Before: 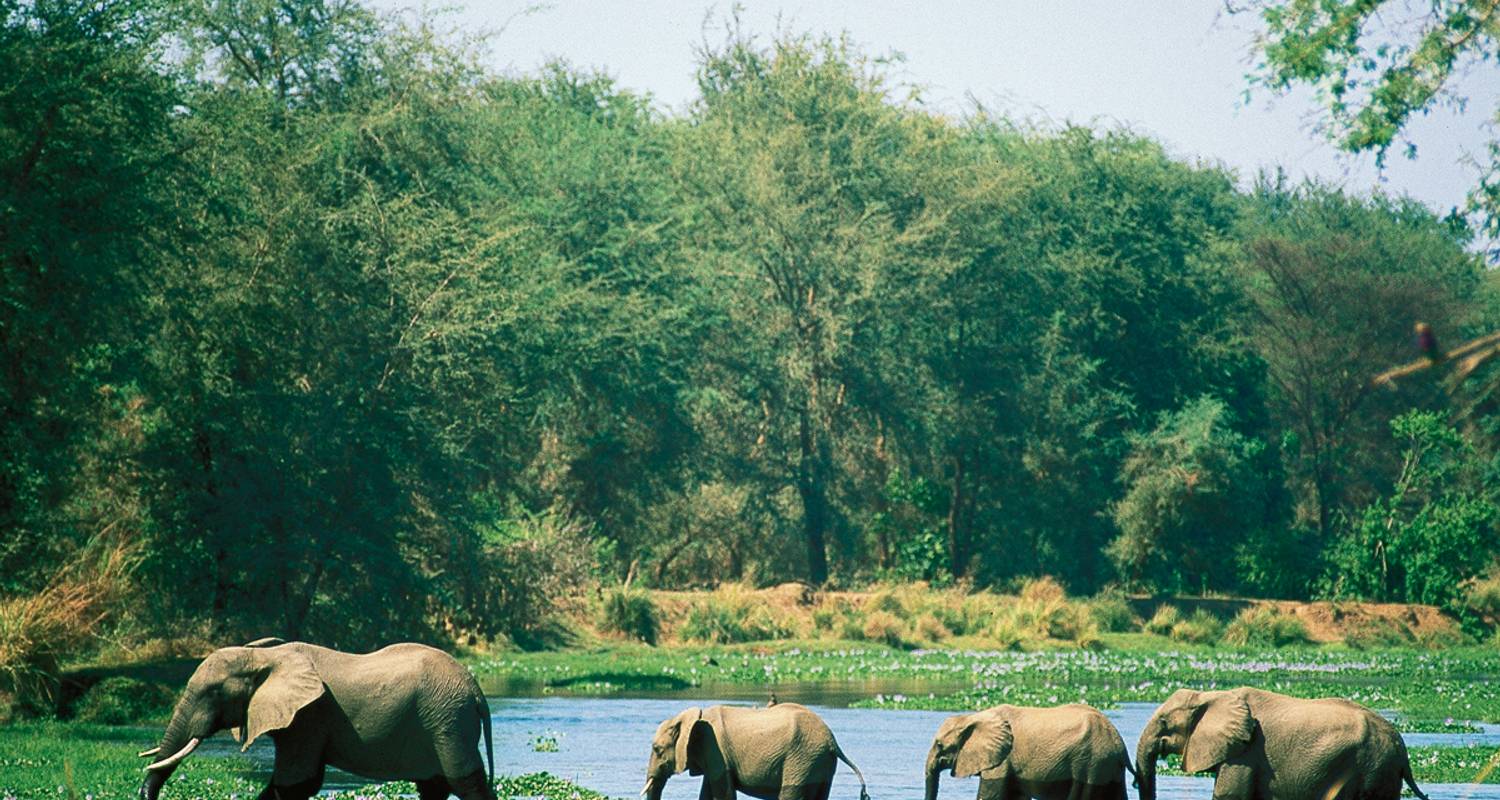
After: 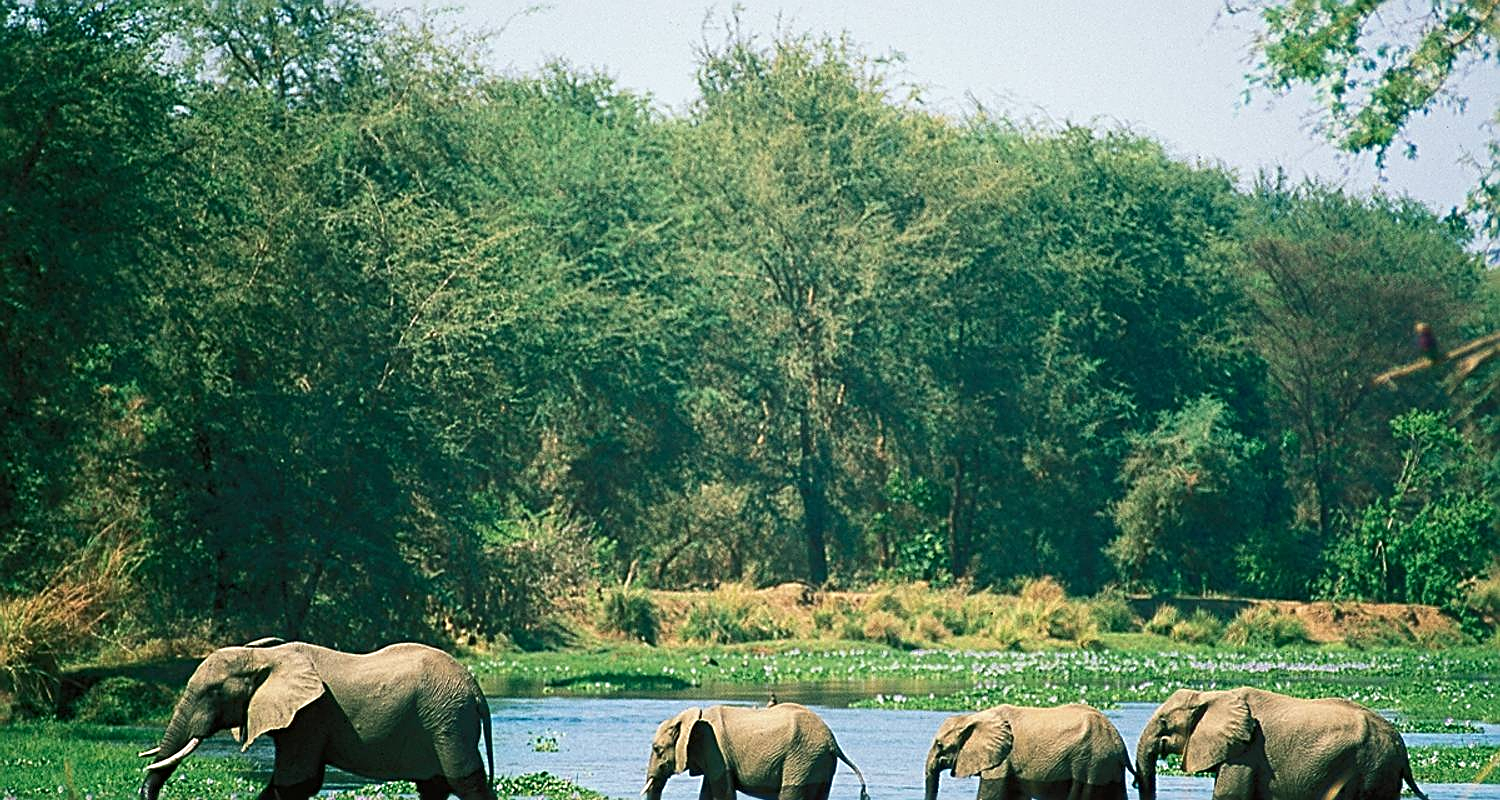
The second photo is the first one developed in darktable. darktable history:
sharpen: radius 2.713, amount 0.667
